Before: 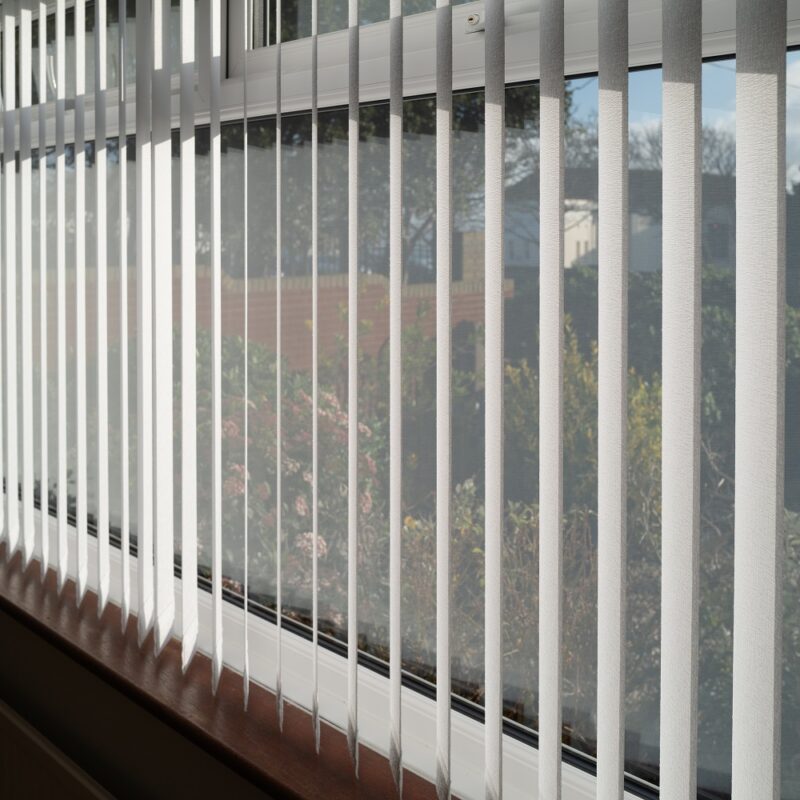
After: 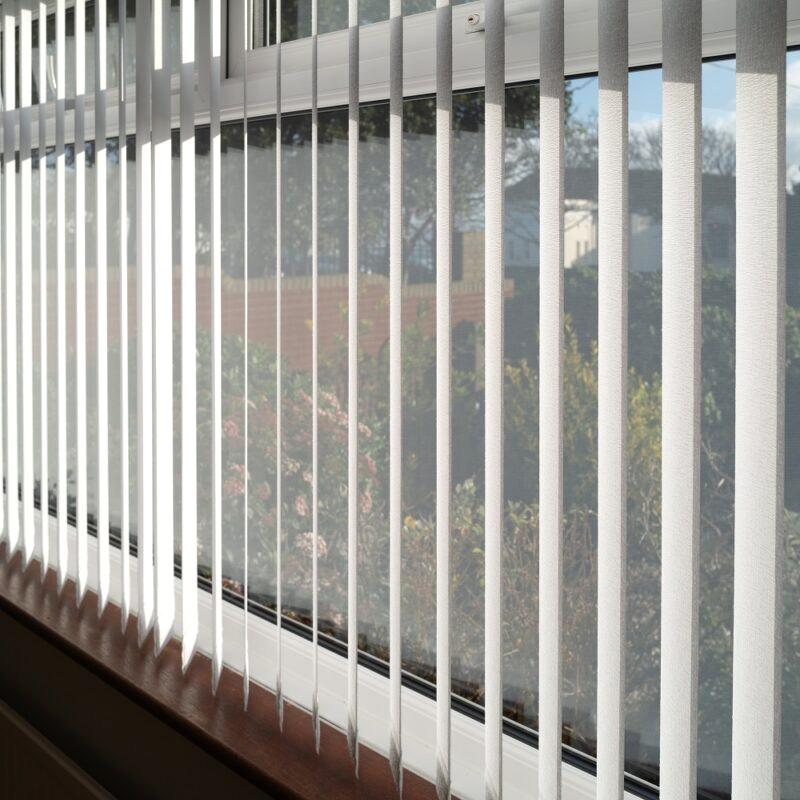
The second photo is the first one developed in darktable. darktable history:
exposure: exposure 0.293 EV, compensate highlight preservation false
